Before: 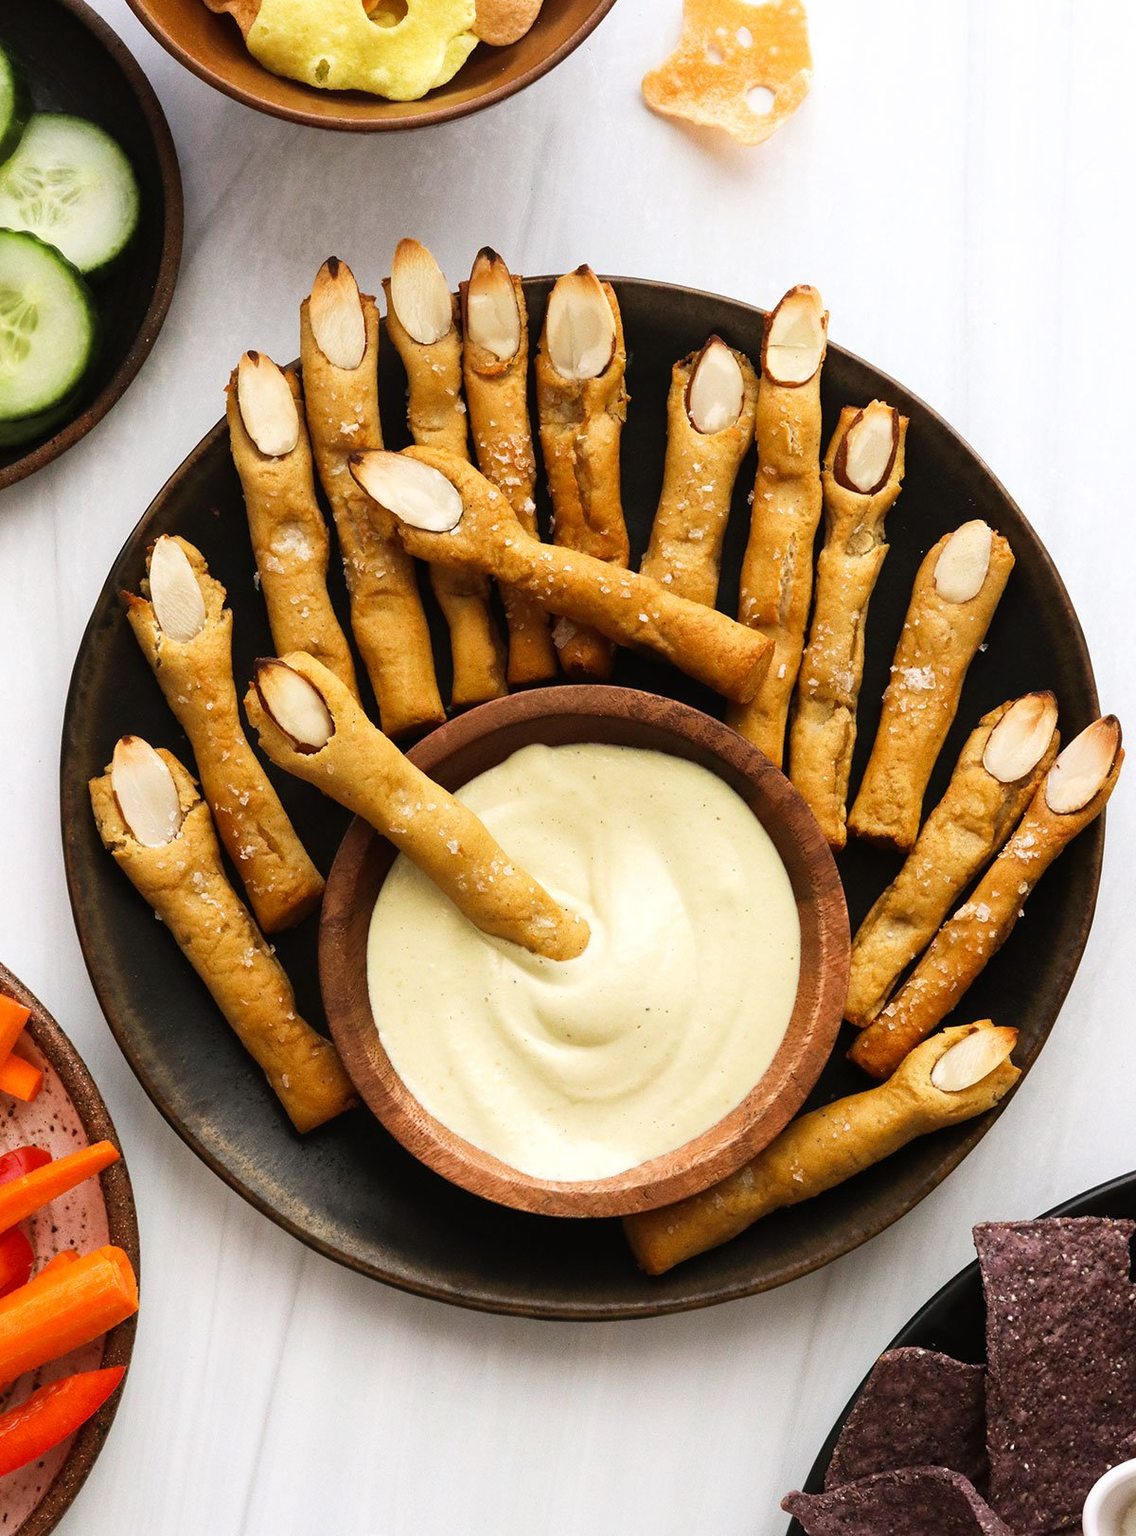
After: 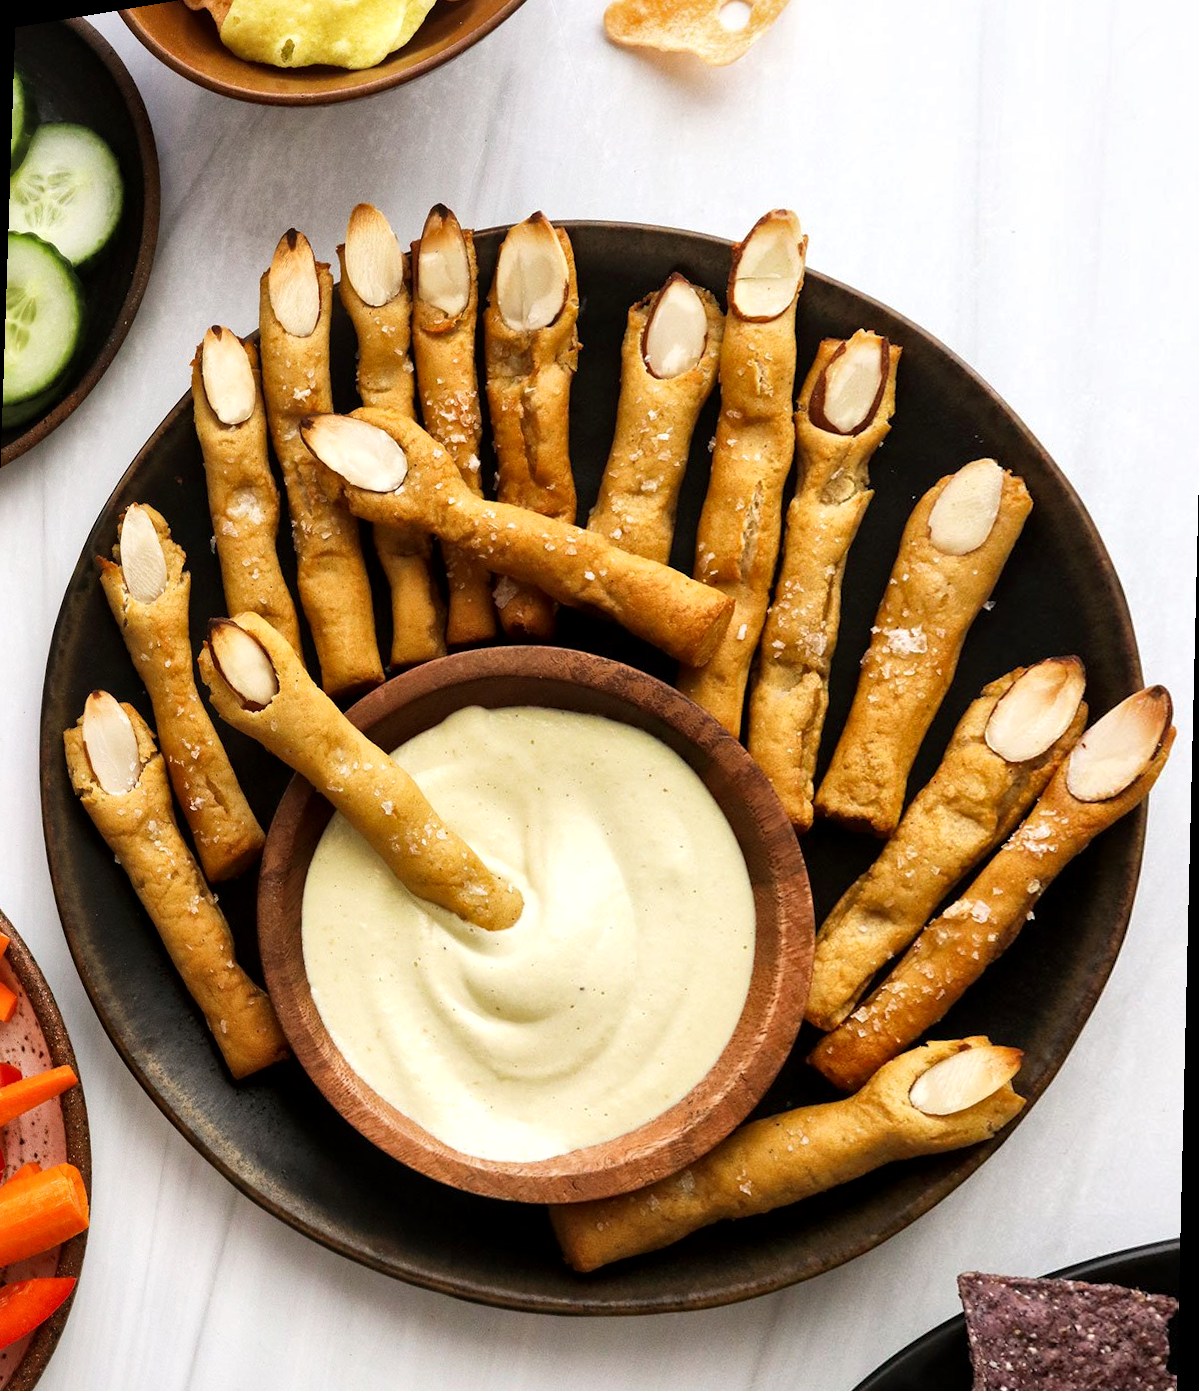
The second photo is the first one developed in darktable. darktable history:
local contrast: mode bilateral grid, contrast 20, coarseness 50, detail 150%, midtone range 0.2
rotate and perspective: rotation 1.69°, lens shift (vertical) -0.023, lens shift (horizontal) -0.291, crop left 0.025, crop right 0.988, crop top 0.092, crop bottom 0.842
